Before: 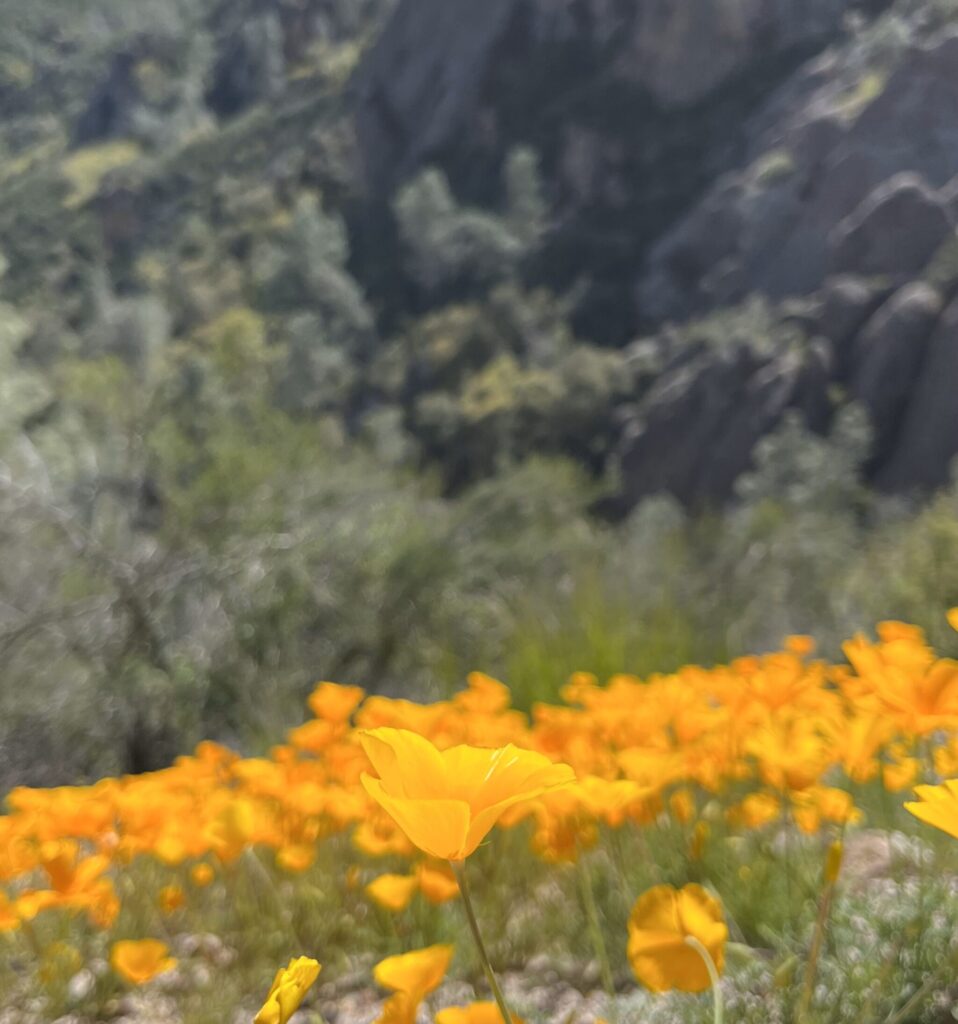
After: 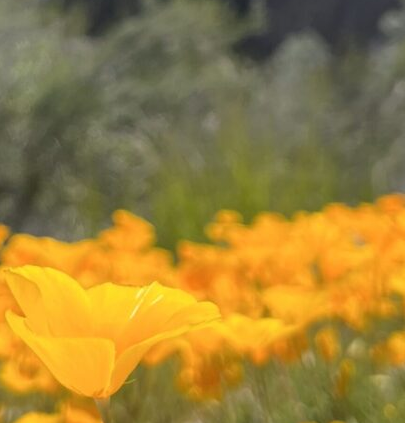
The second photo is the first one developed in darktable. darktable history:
crop: left 37.068%, top 45.201%, right 20.589%, bottom 13.42%
